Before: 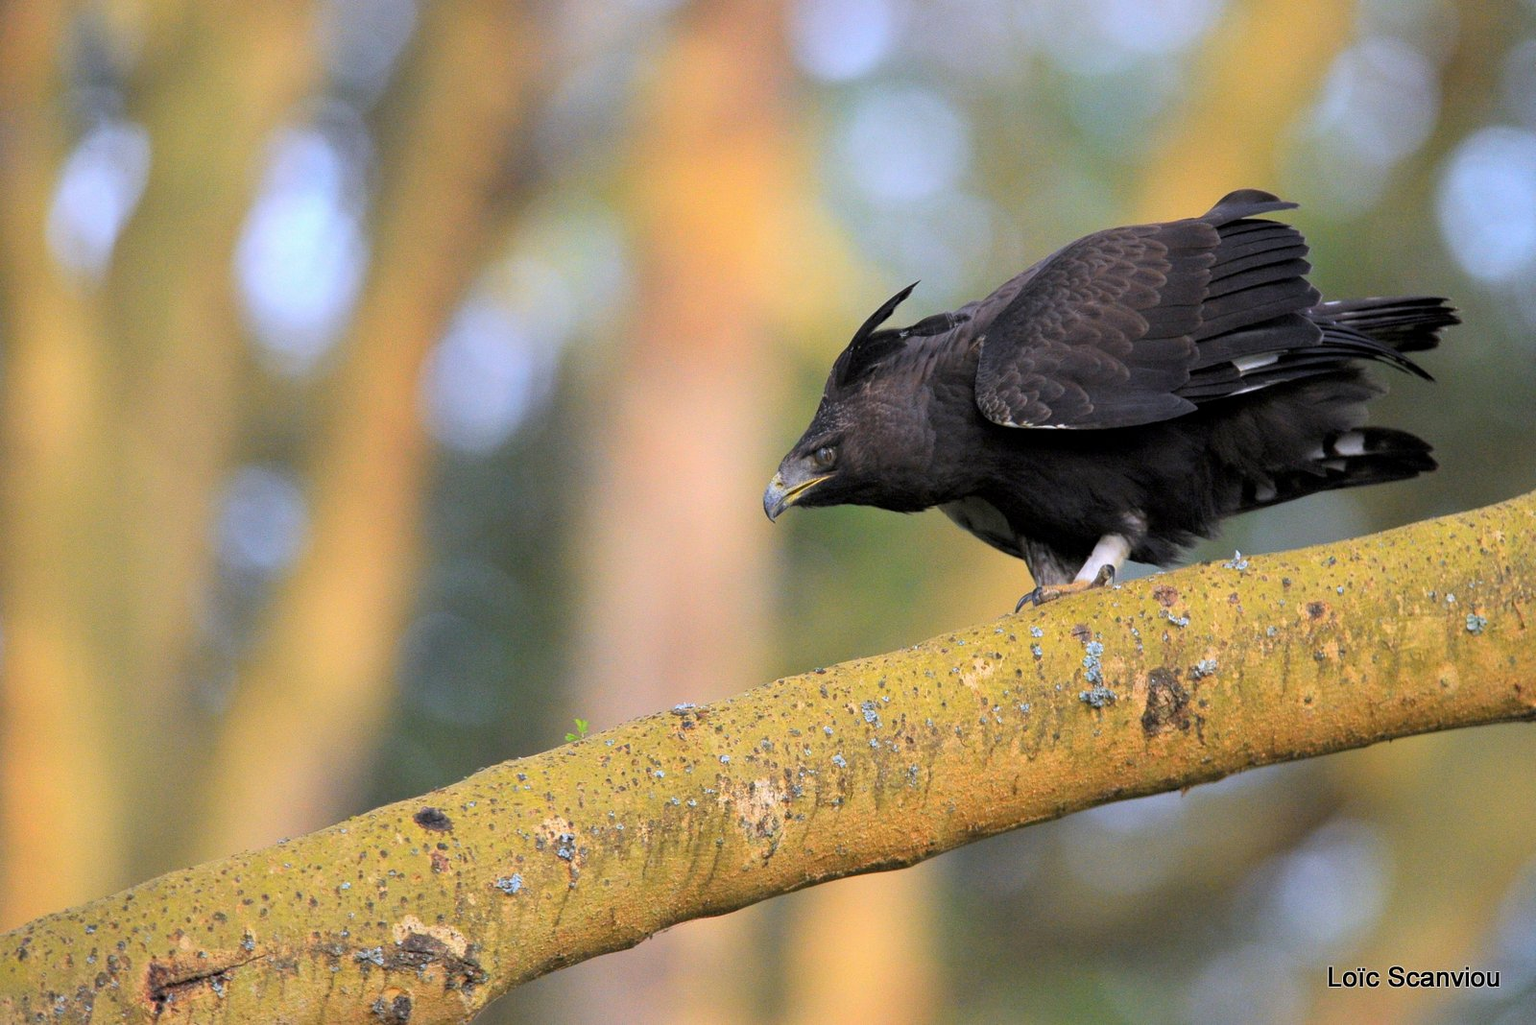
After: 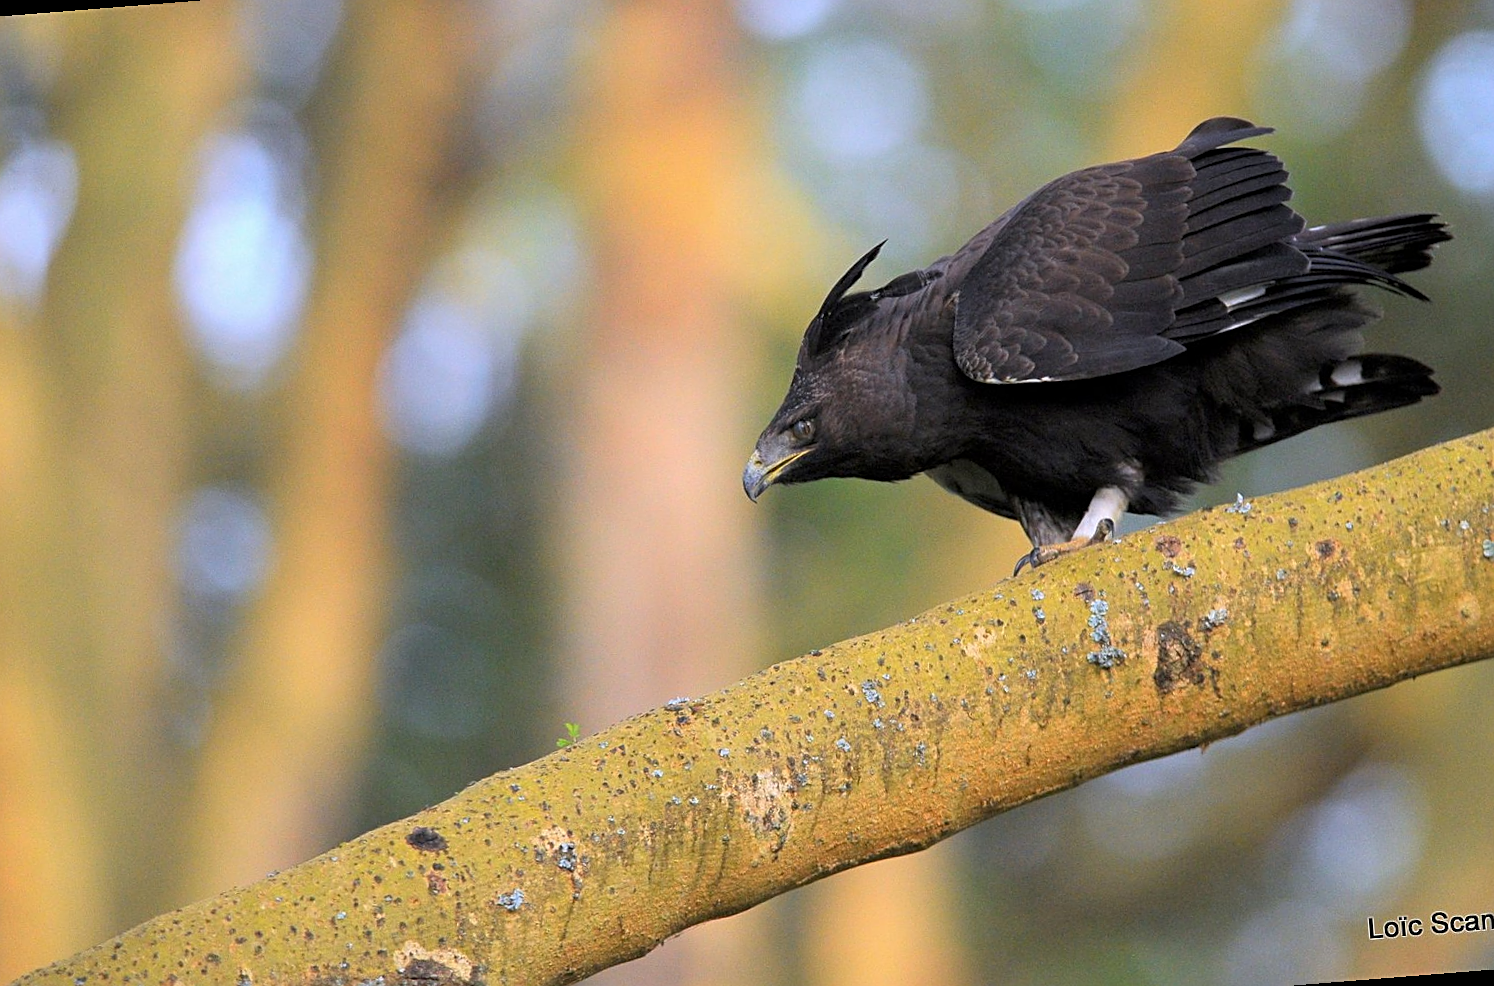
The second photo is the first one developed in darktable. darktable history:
rotate and perspective: rotation -4.57°, crop left 0.054, crop right 0.944, crop top 0.087, crop bottom 0.914
sharpen: on, module defaults
